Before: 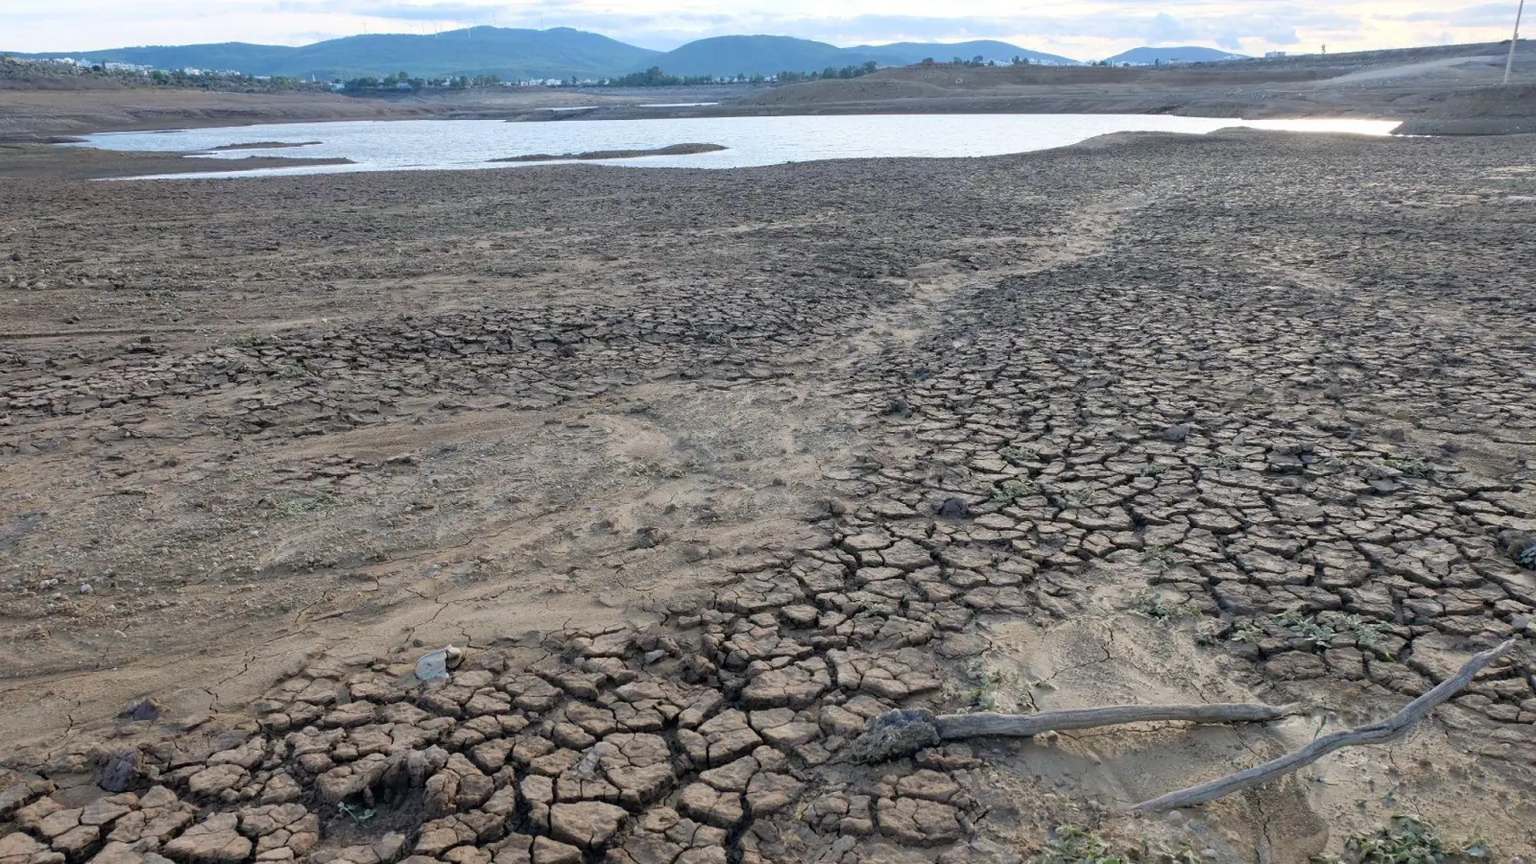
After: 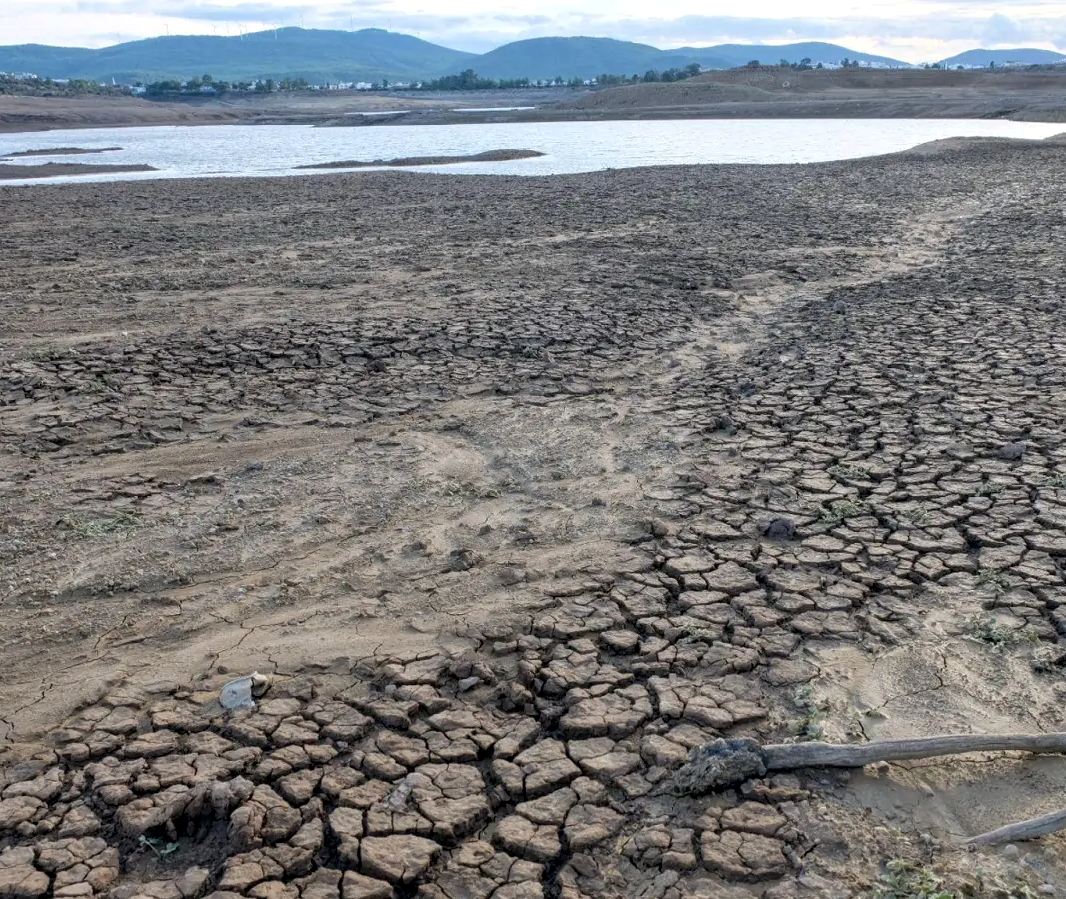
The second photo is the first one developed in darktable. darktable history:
crop and rotate: left 13.409%, right 19.924%
local contrast: detail 130%
